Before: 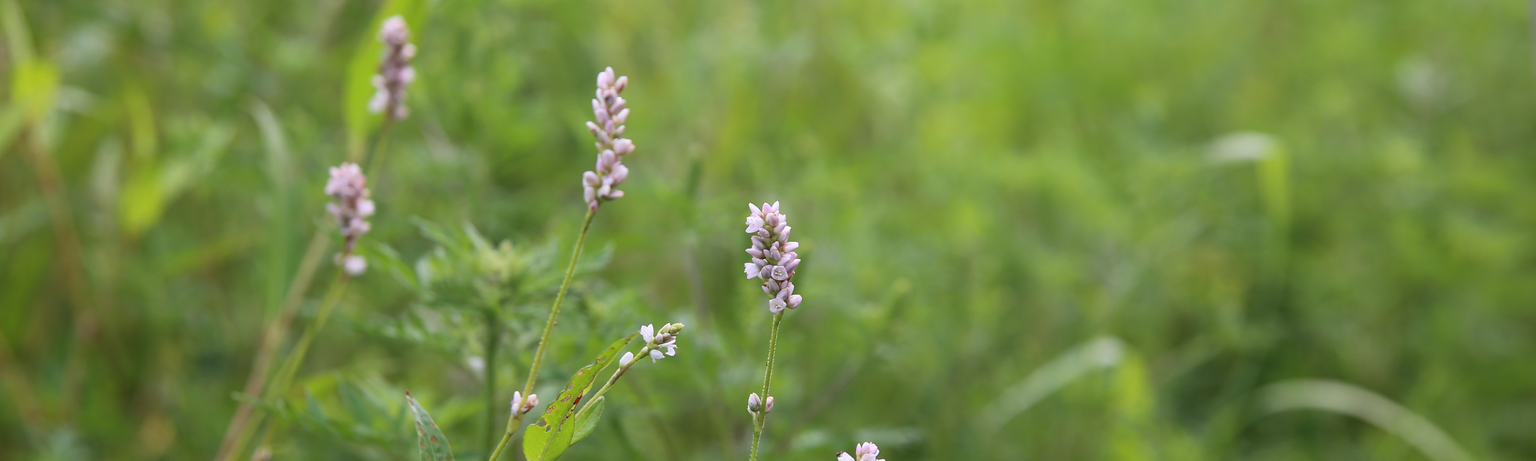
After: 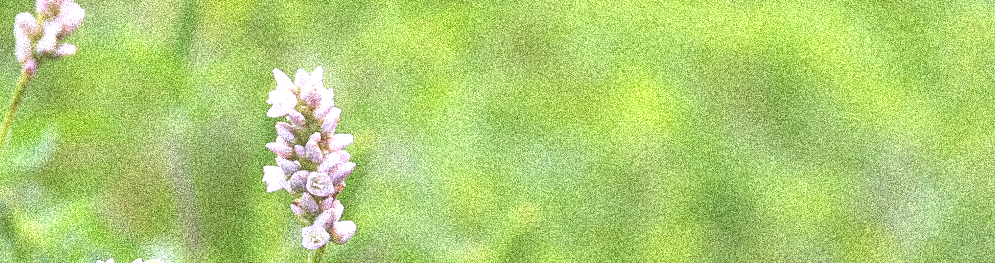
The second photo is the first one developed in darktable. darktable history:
grain: coarseness 3.75 ISO, strength 100%, mid-tones bias 0%
exposure: black level correction -0.005, exposure 1 EV, compensate highlight preservation false
crop: left 30%, top 30%, right 30%, bottom 30%
rotate and perspective: rotation 1.69°, lens shift (vertical) -0.023, lens shift (horizontal) -0.291, crop left 0.025, crop right 0.988, crop top 0.092, crop bottom 0.842
tone equalizer: -7 EV 0.15 EV, -6 EV 0.6 EV, -5 EV 1.15 EV, -4 EV 1.33 EV, -3 EV 1.15 EV, -2 EV 0.6 EV, -1 EV 0.15 EV, mask exposure compensation -0.5 EV
